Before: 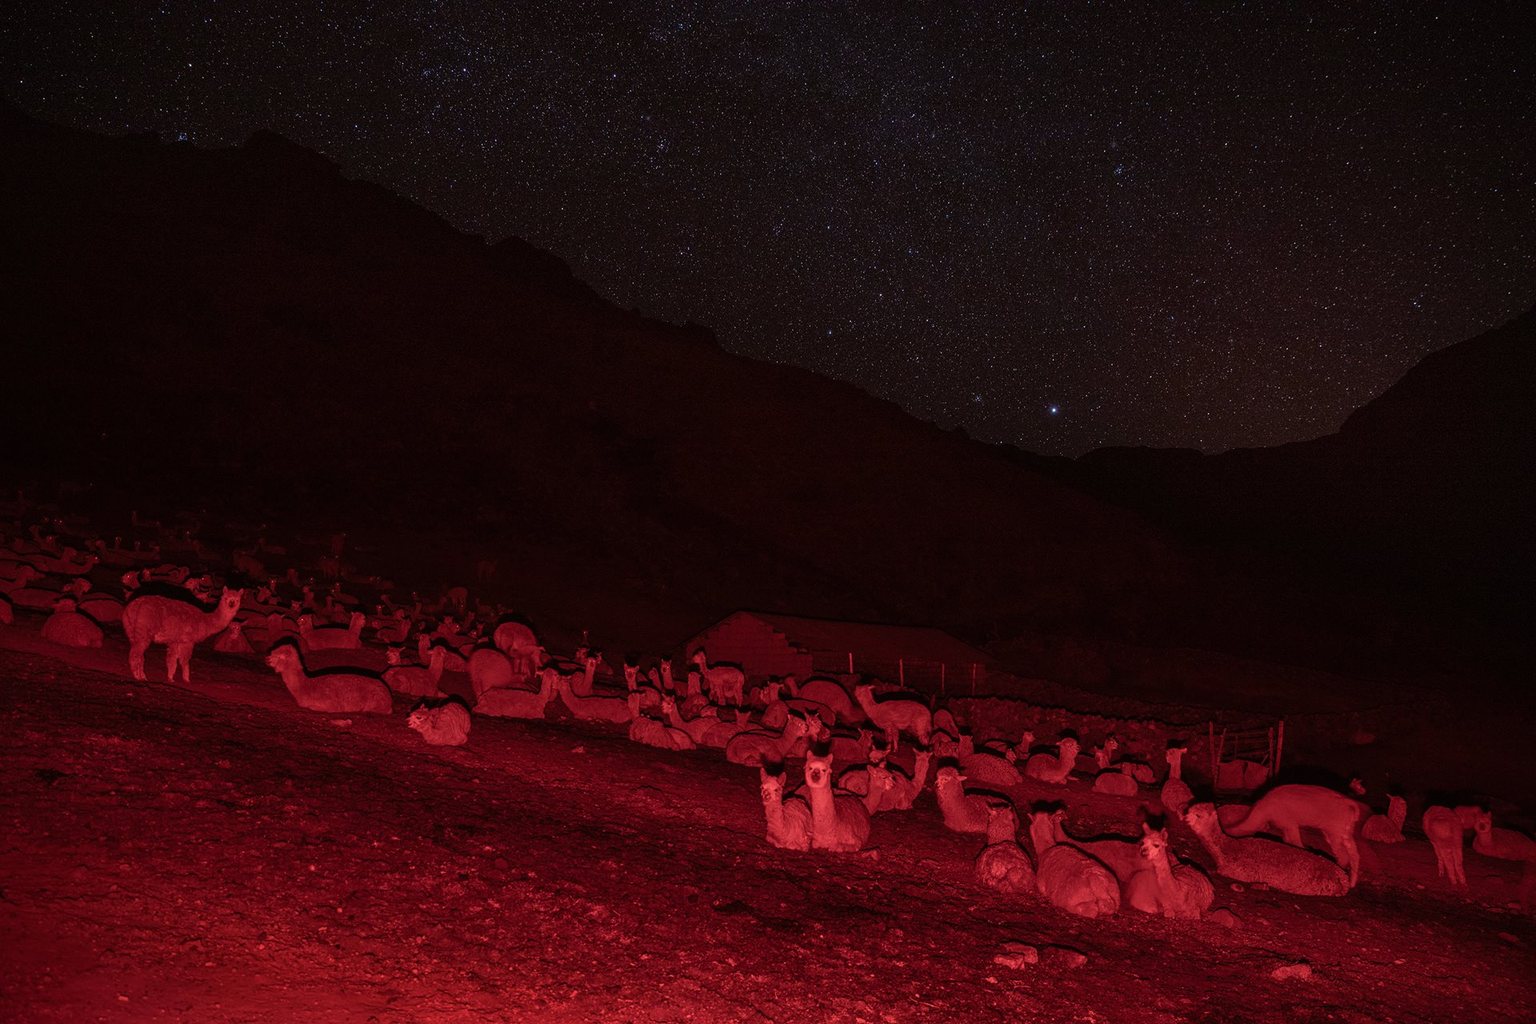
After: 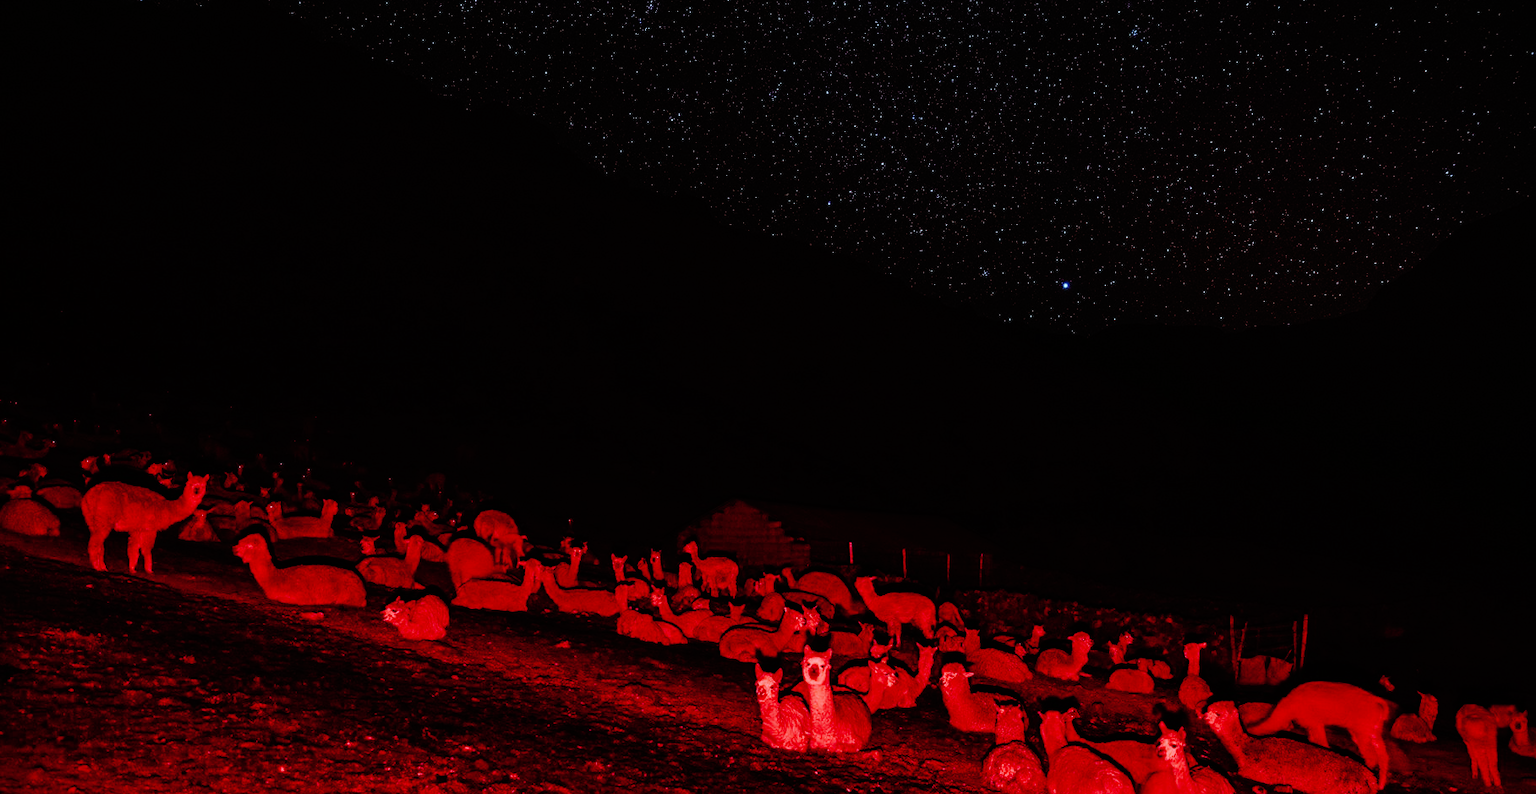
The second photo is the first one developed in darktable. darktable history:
exposure: compensate exposure bias true, compensate highlight preservation false
color correction: highlights a* -11.96, highlights b* -15.12
base curve: curves: ch0 [(0, 0) (0.036, 0.01) (0.123, 0.254) (0.258, 0.504) (0.507, 0.748) (1, 1)], preserve colors none
crop and rotate: left 2.988%, top 13.705%, right 2.329%, bottom 12.809%
